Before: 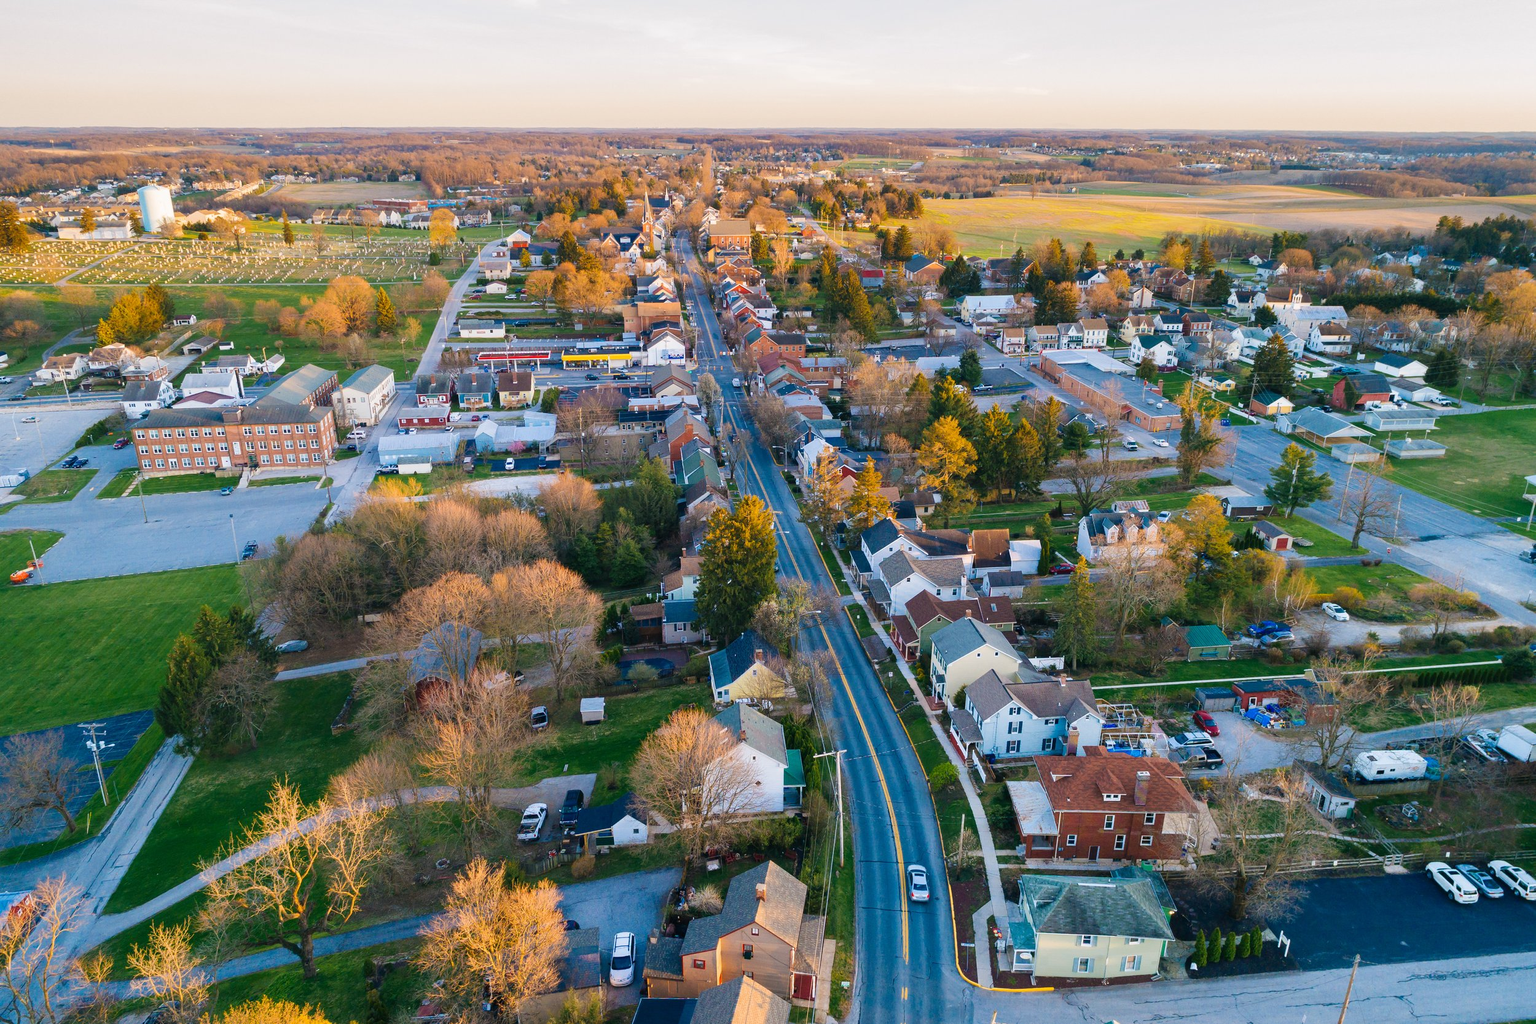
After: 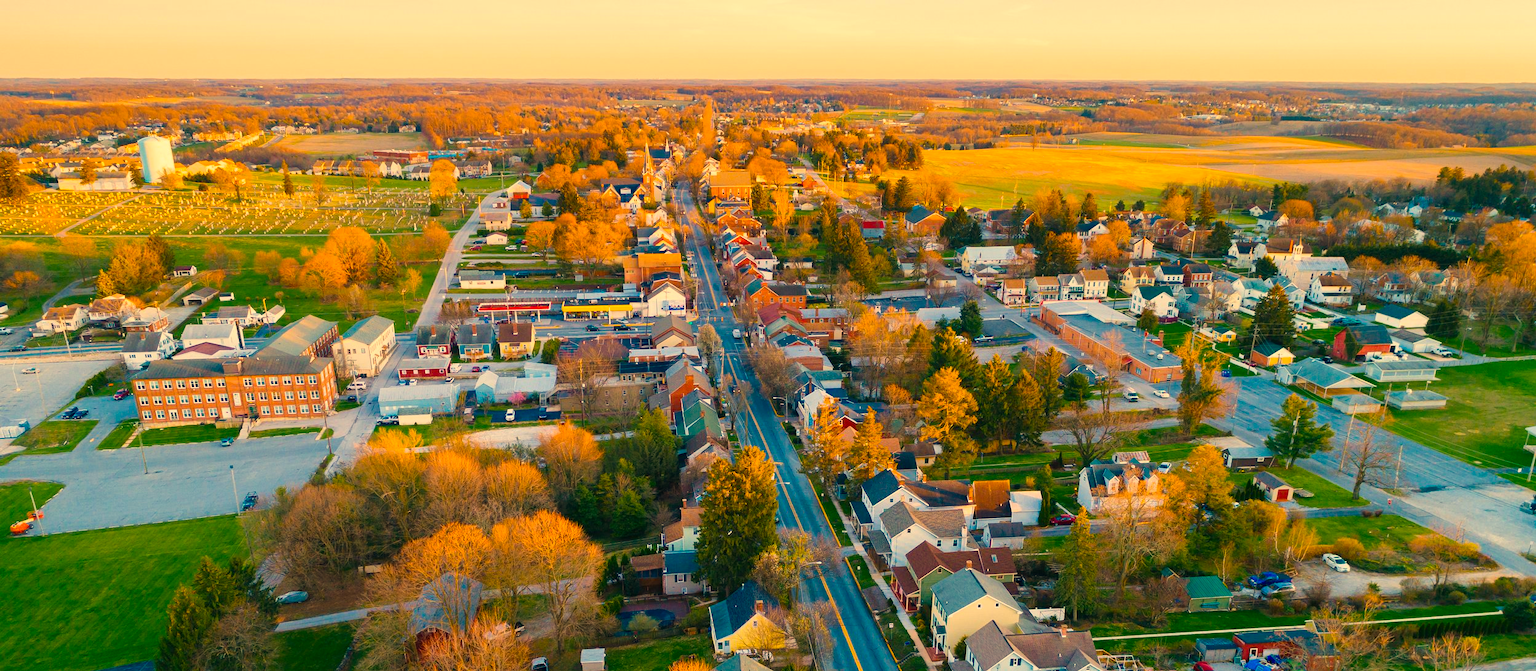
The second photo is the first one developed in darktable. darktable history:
color balance rgb: linear chroma grading › global chroma 15%, perceptual saturation grading › global saturation 30%
crop and rotate: top 4.848%, bottom 29.503%
white balance: red 1.138, green 0.996, blue 0.812
